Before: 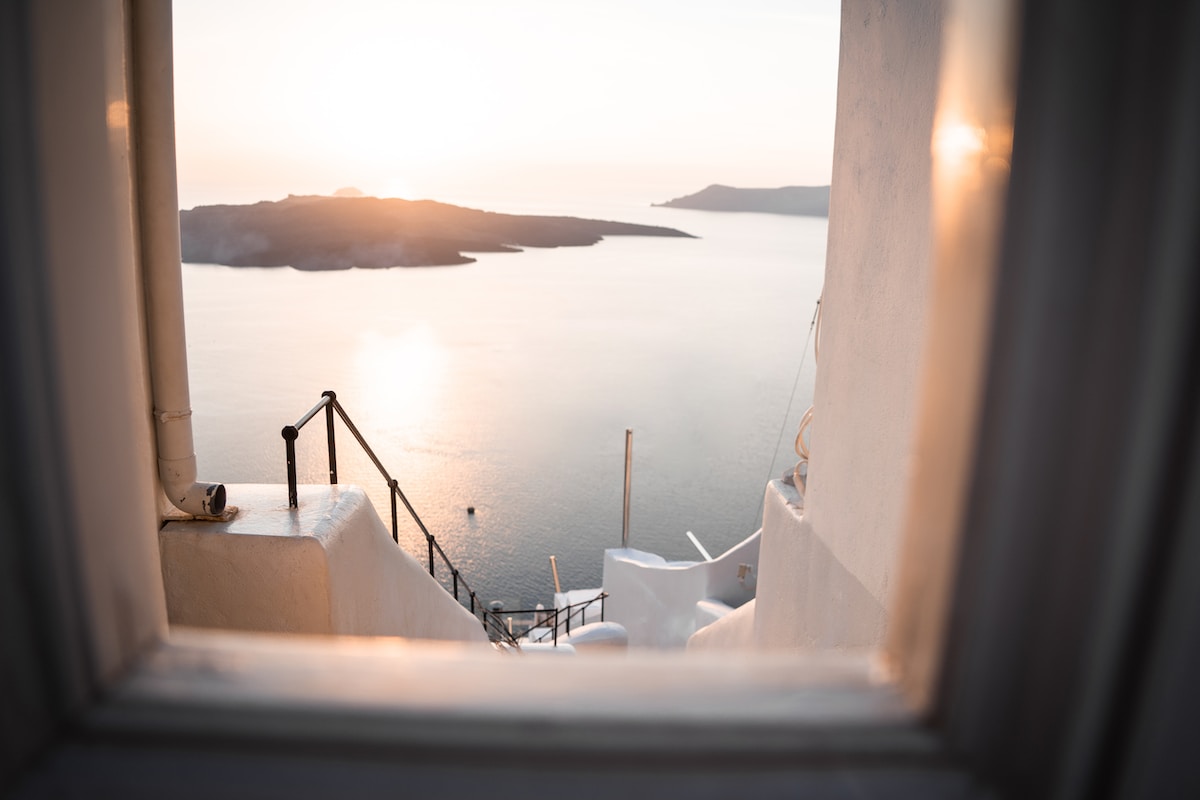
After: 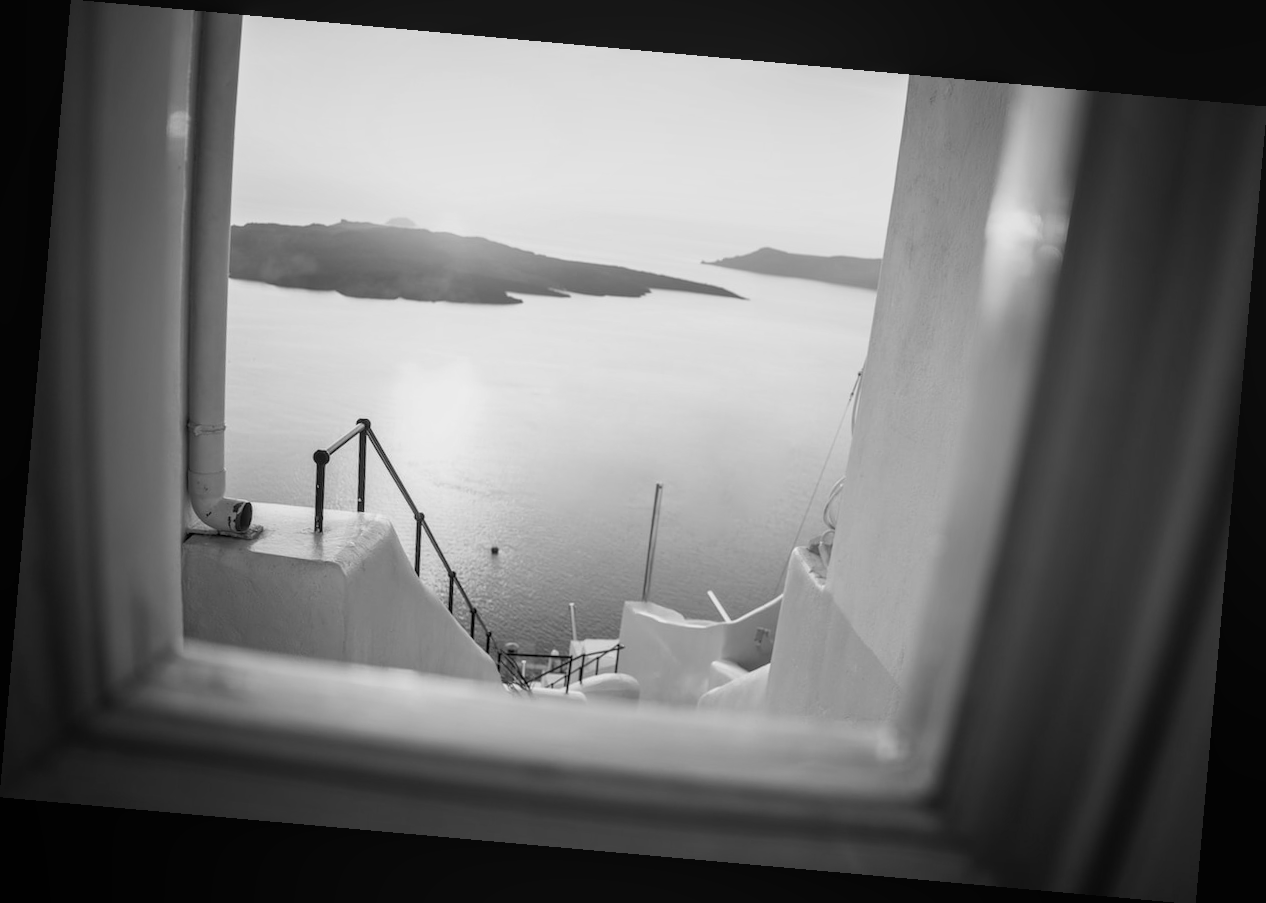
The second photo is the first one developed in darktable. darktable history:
rotate and perspective: rotation 5.12°, automatic cropping off
local contrast: detail 110%
white balance: red 0.982, blue 1.018
monochrome: a 14.95, b -89.96
